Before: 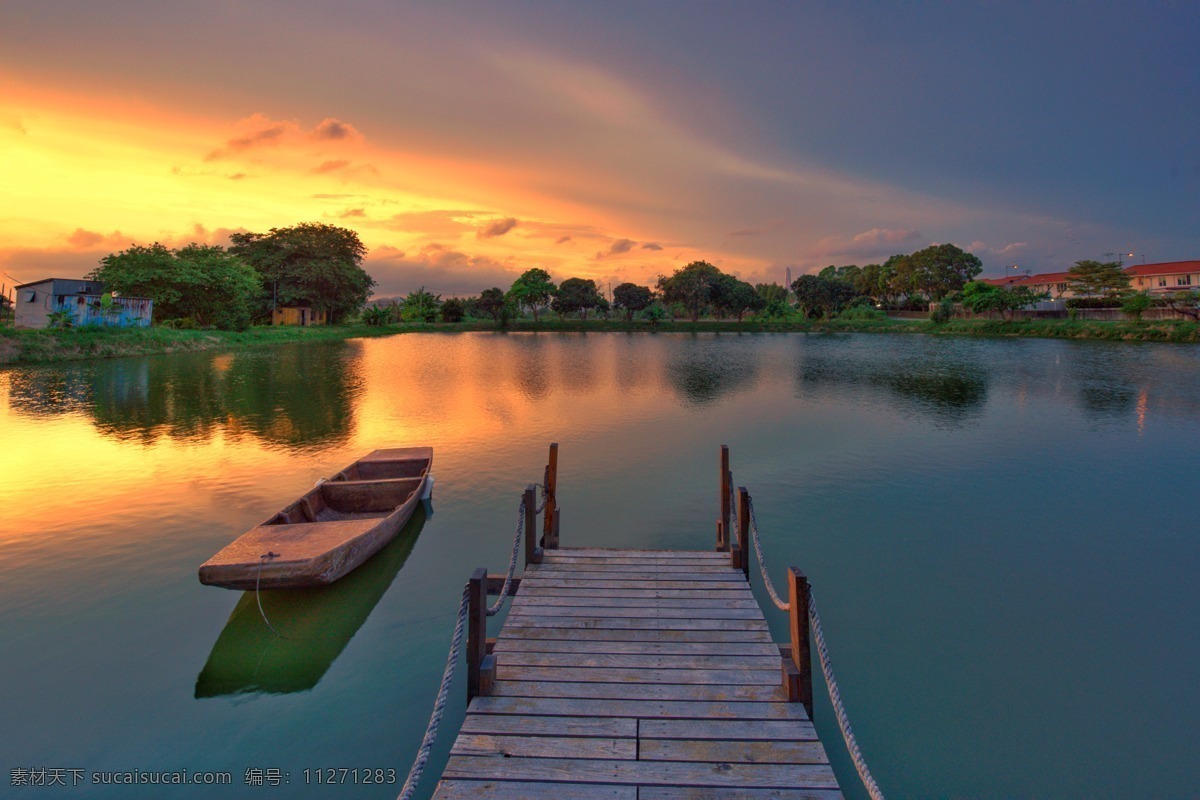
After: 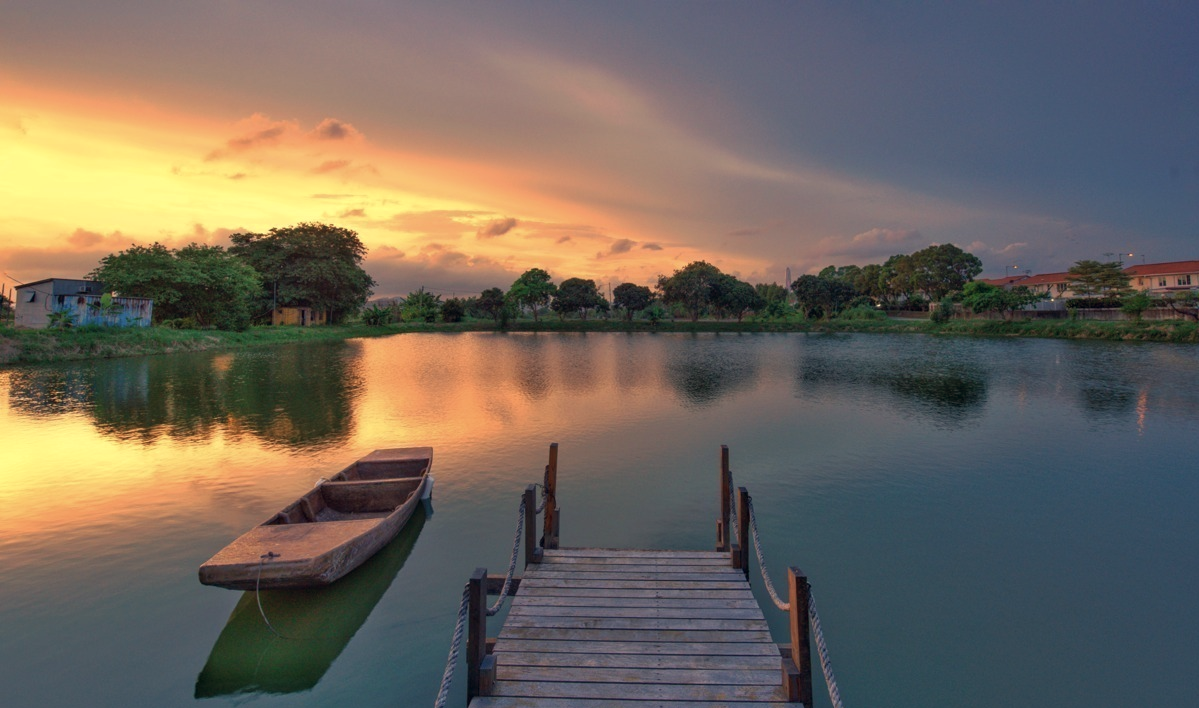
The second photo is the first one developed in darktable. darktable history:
crop and rotate: top 0%, bottom 11.496%
color correction: highlights a* 2.85, highlights b* 4.99, shadows a* -2.12, shadows b* -4.82, saturation 0.776
